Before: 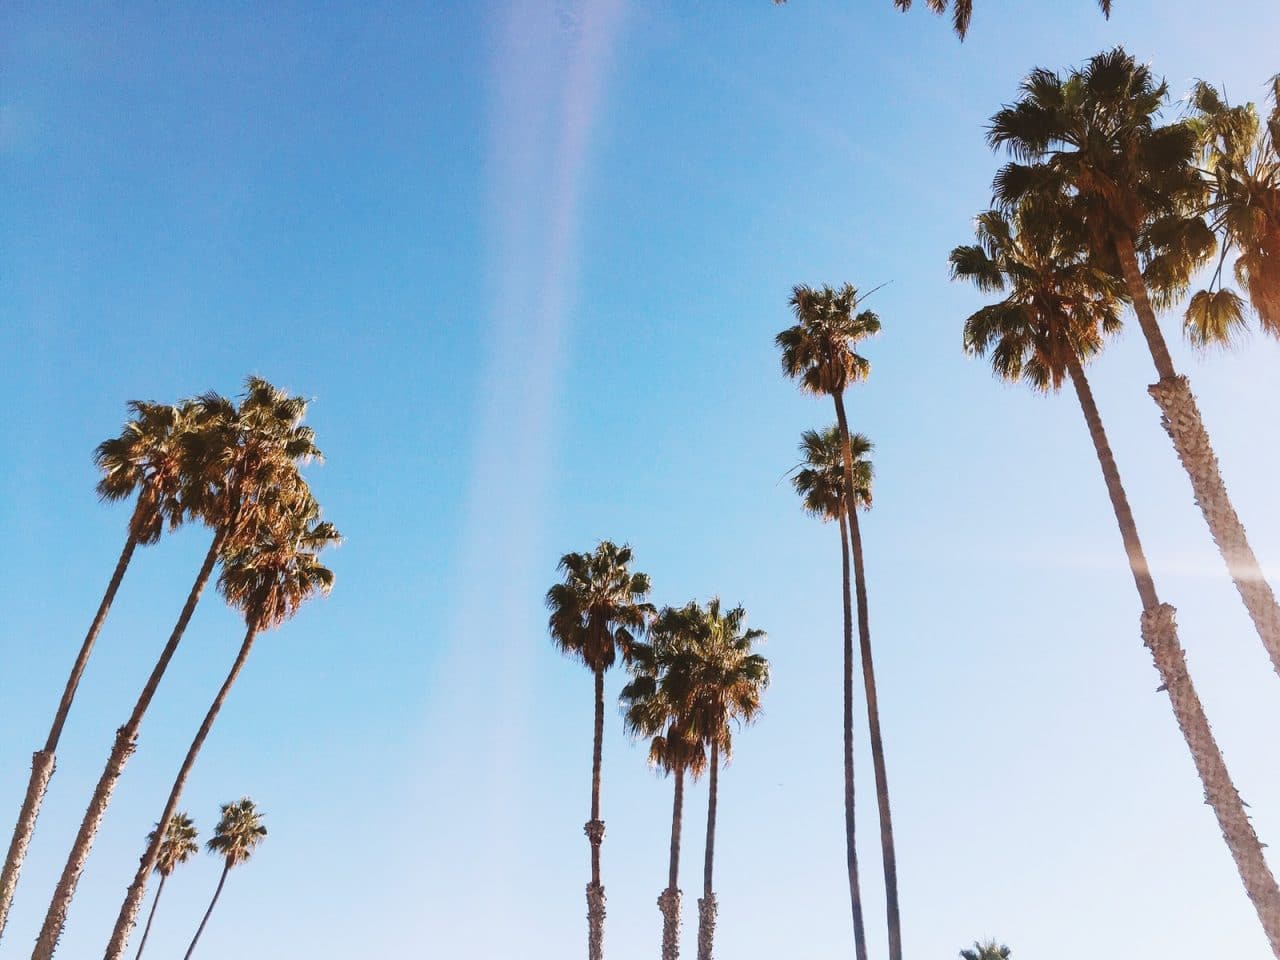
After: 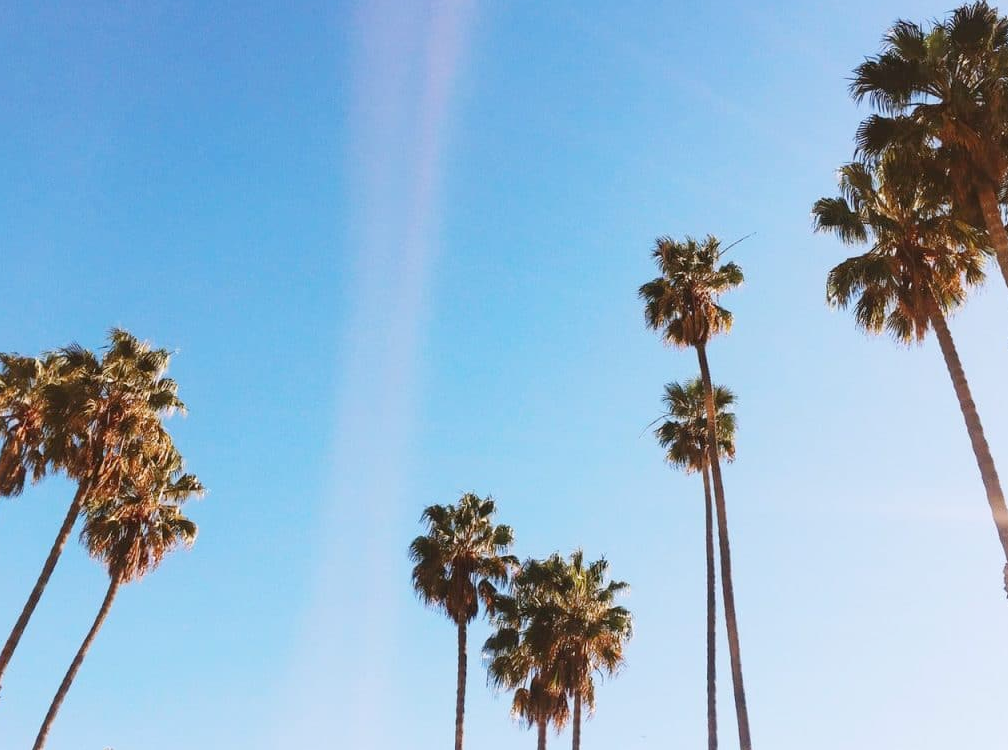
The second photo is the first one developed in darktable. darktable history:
levels: levels [0, 0.478, 1]
crop and rotate: left 10.77%, top 5.1%, right 10.41%, bottom 16.76%
